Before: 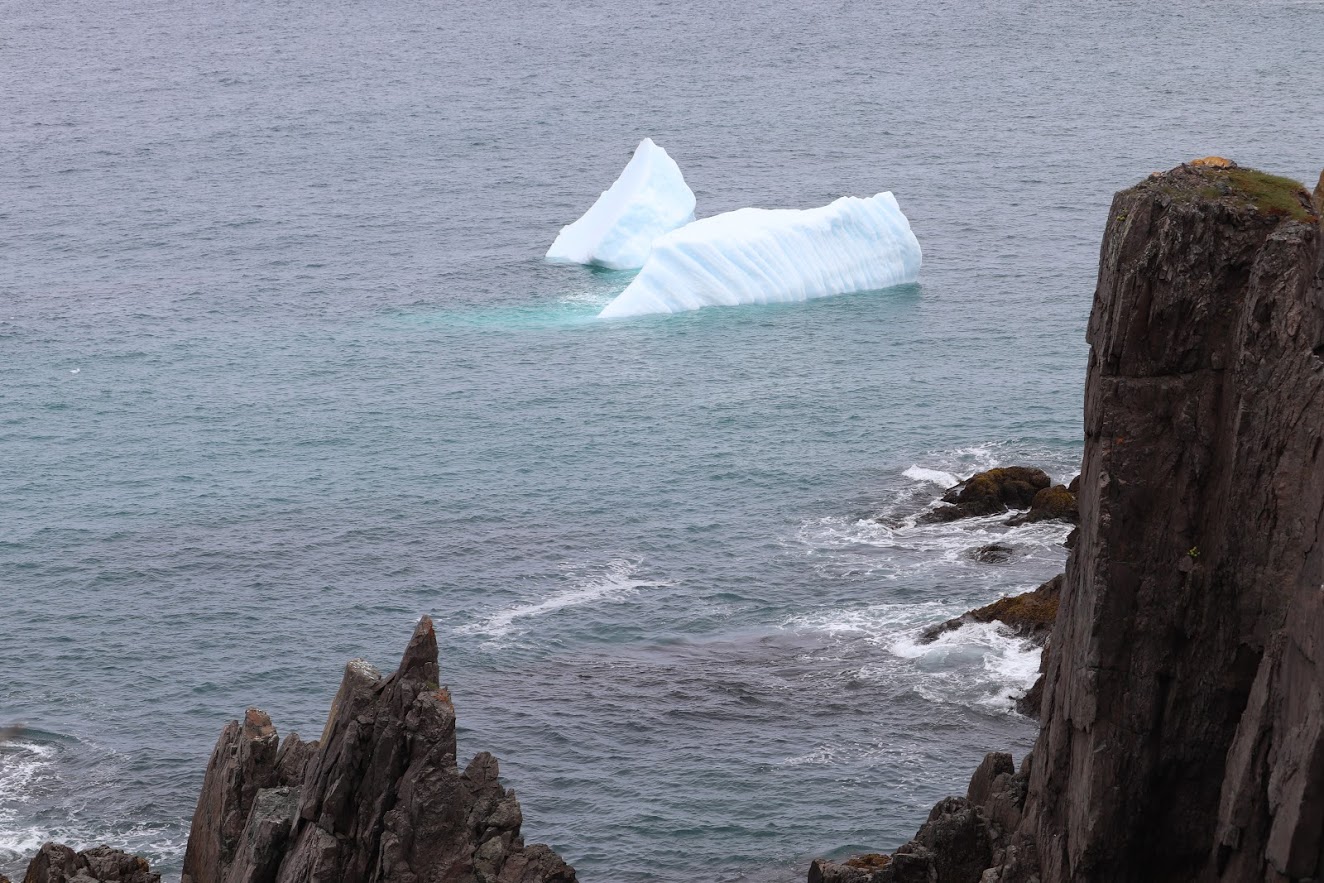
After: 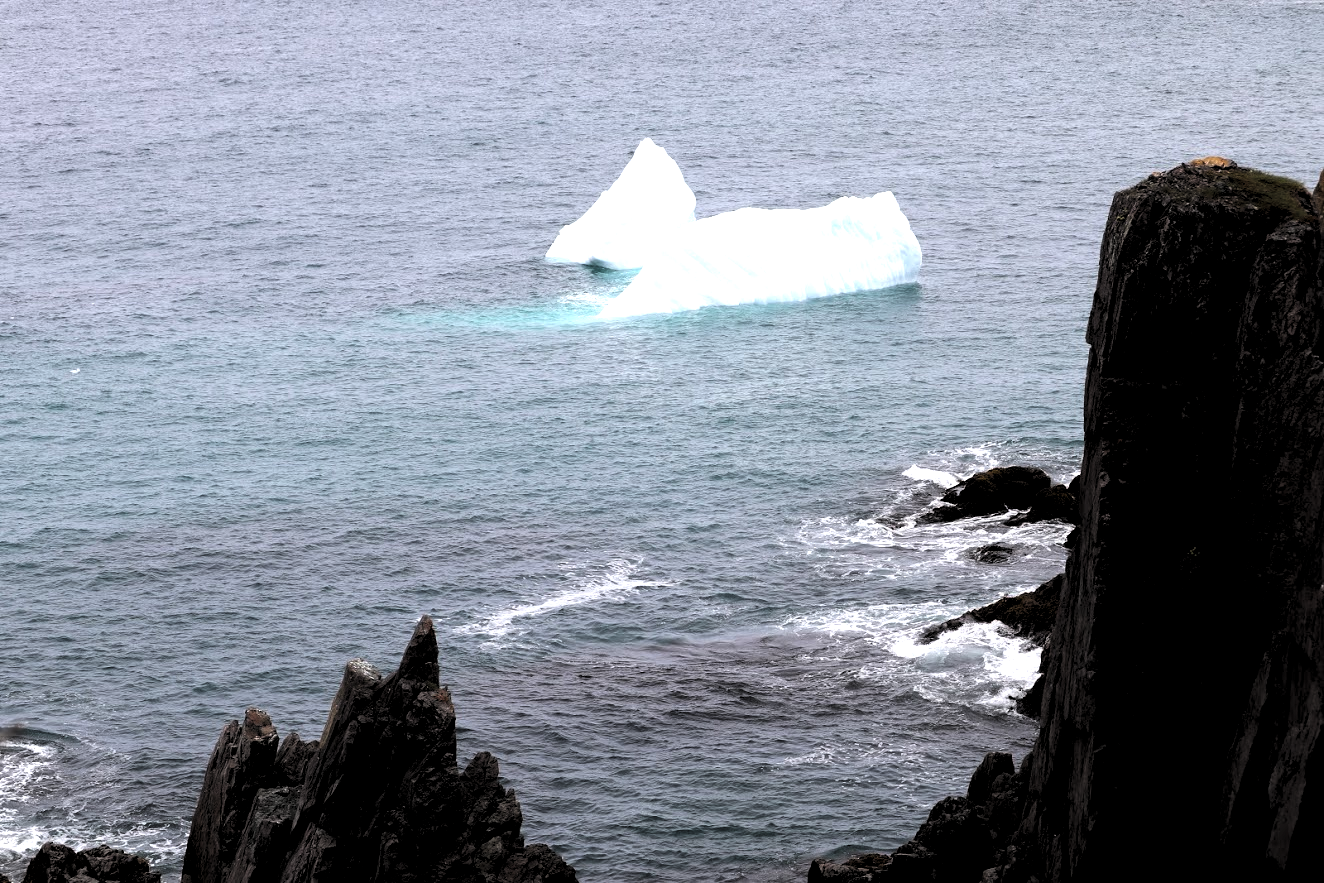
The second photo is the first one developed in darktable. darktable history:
levels: levels [0.182, 0.542, 0.902]
tone equalizer: -8 EV -0.401 EV, -7 EV -0.397 EV, -6 EV -0.326 EV, -5 EV -0.238 EV, -3 EV 0.226 EV, -2 EV 0.328 EV, -1 EV 0.373 EV, +0 EV 0.413 EV, edges refinement/feathering 500, mask exposure compensation -1.57 EV, preserve details guided filter
